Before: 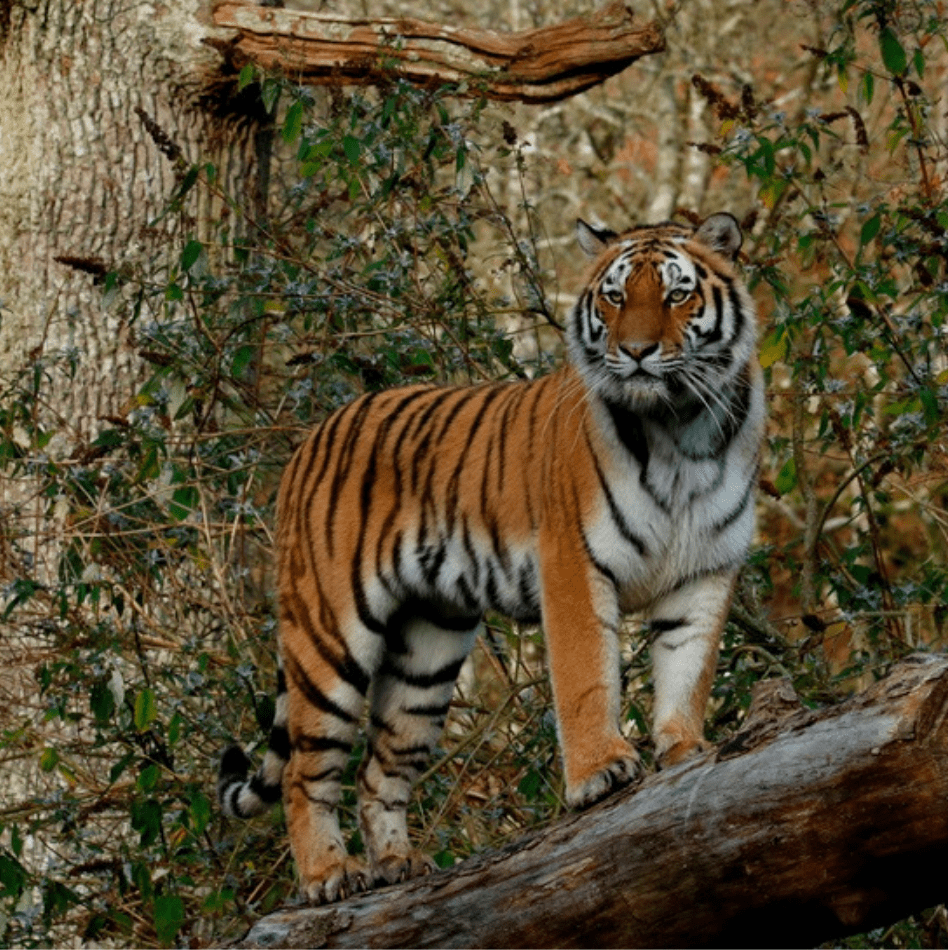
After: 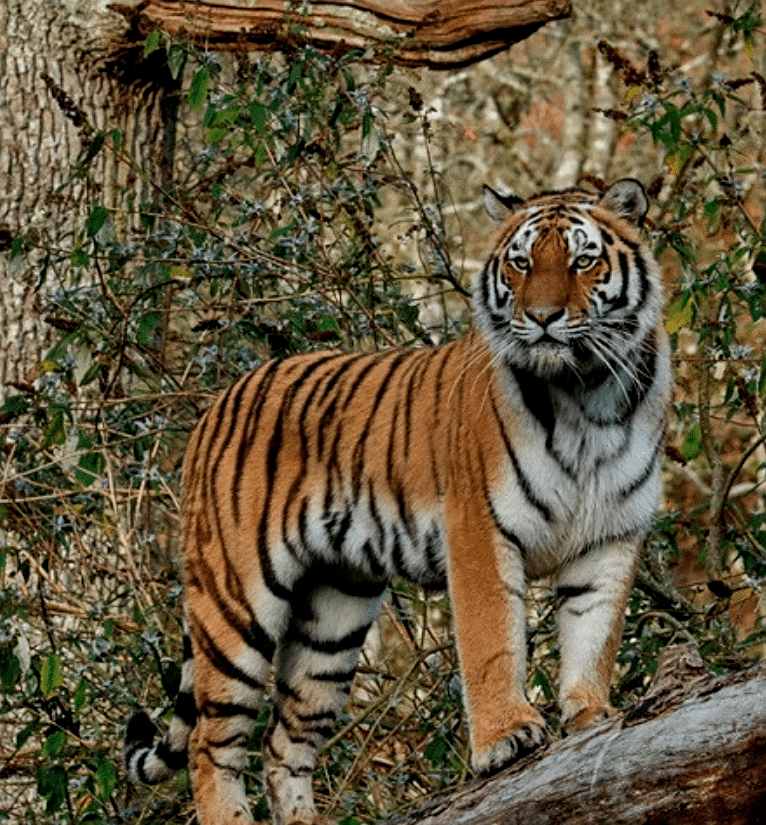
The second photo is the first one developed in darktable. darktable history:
contrast brightness saturation: saturation -0.053
crop: left 9.943%, top 3.655%, right 9.236%, bottom 9.483%
shadows and highlights: low approximation 0.01, soften with gaussian
tone equalizer: edges refinement/feathering 500, mask exposure compensation -1.57 EV, preserve details no
sharpen: on, module defaults
local contrast: on, module defaults
